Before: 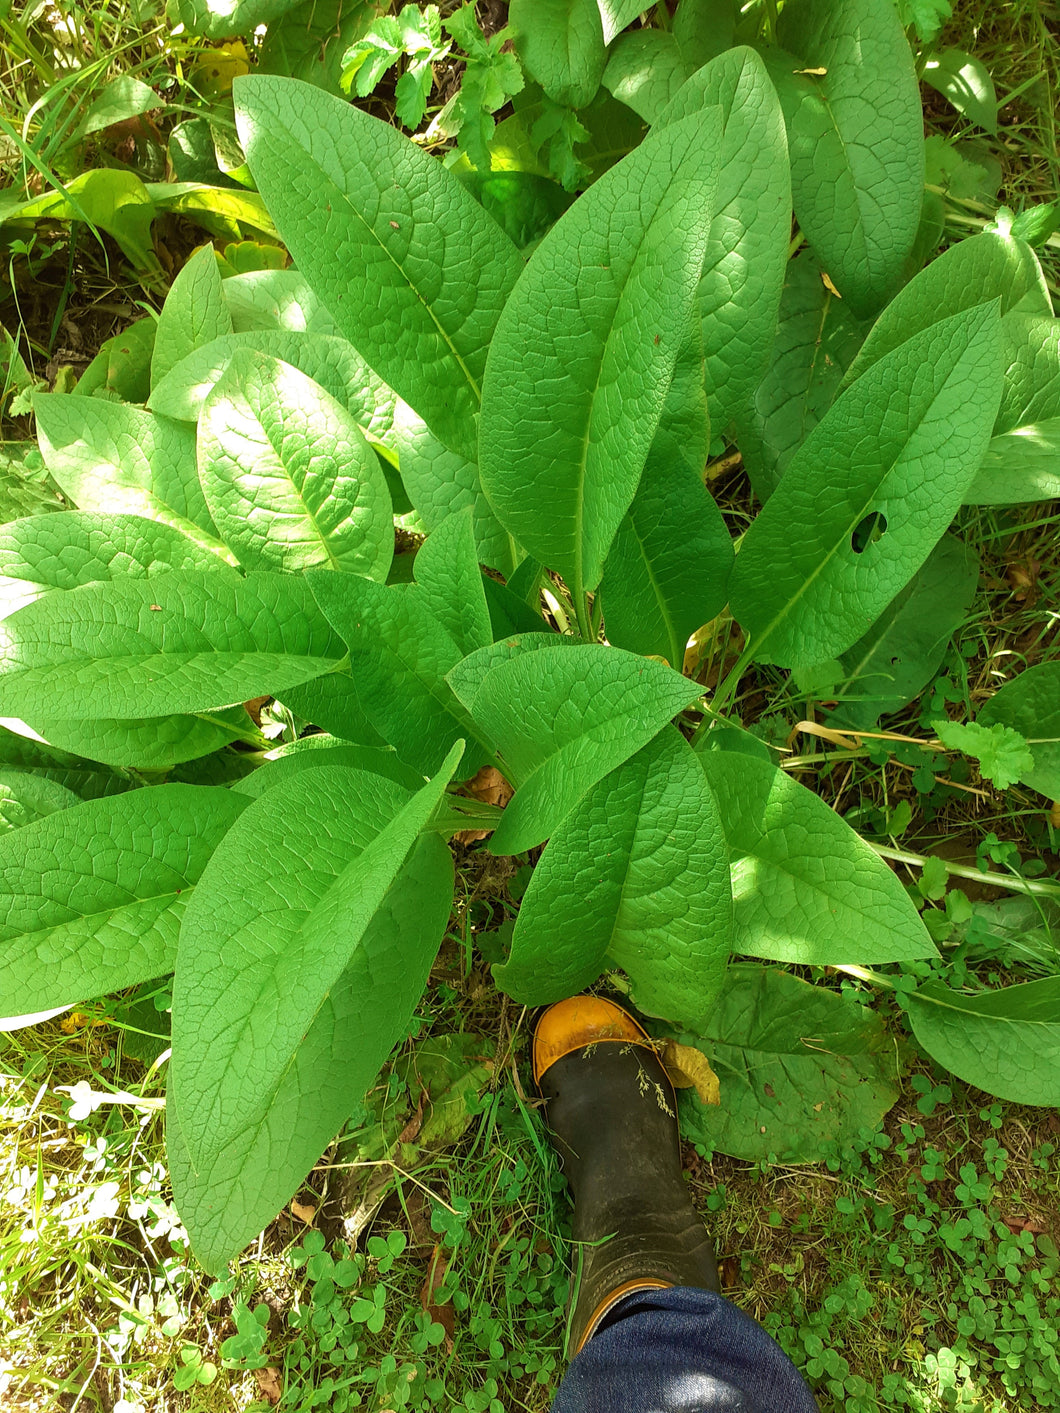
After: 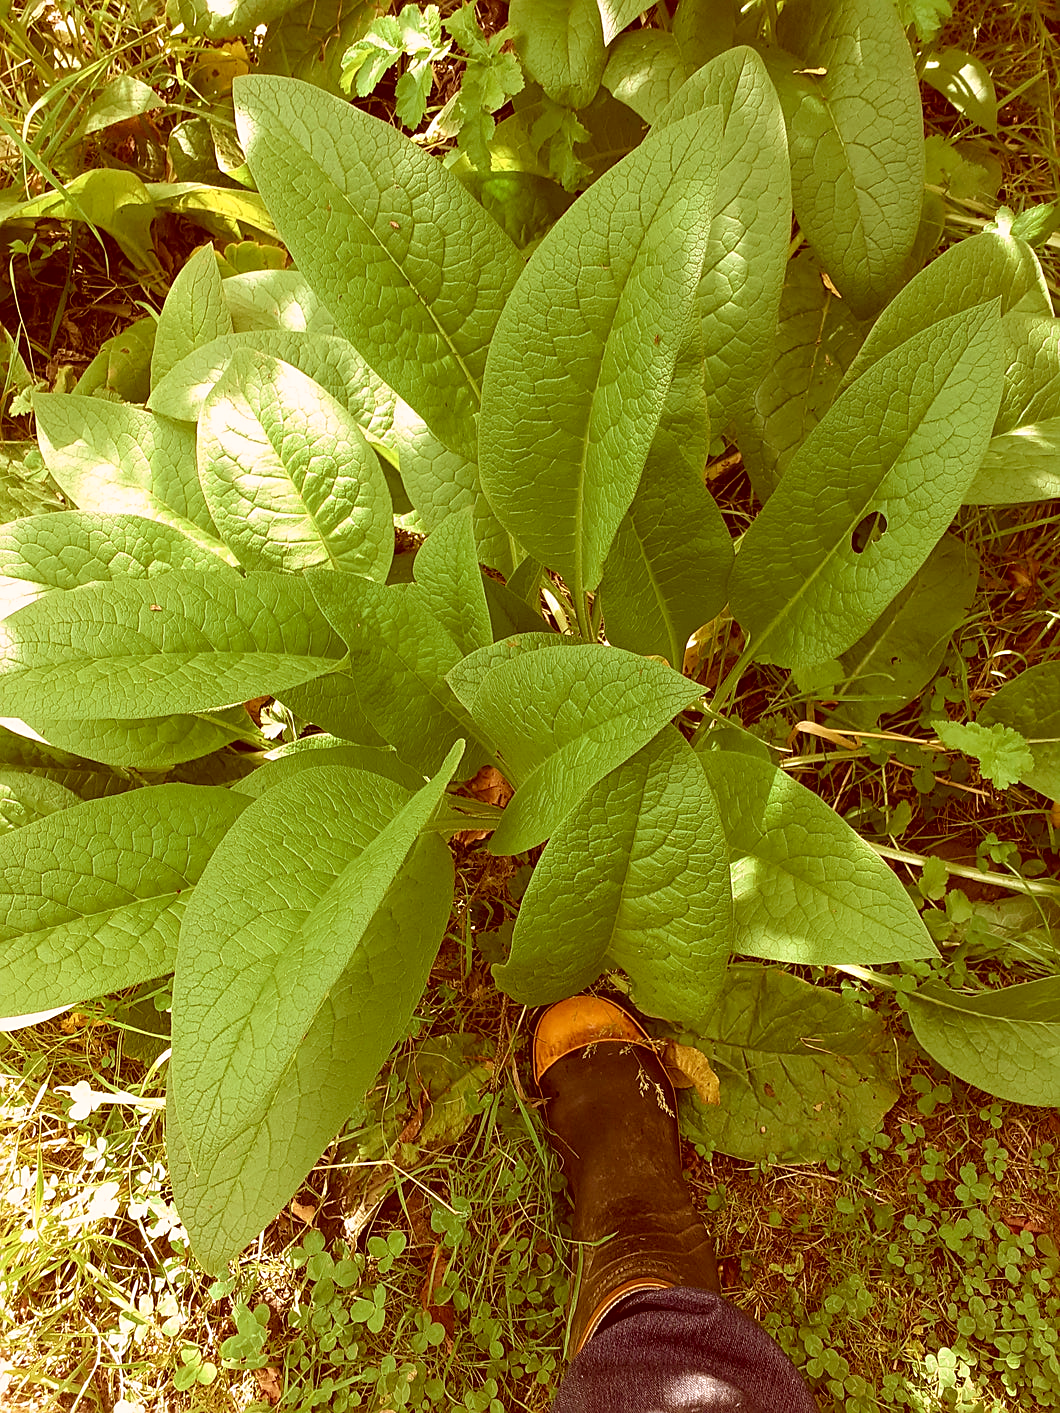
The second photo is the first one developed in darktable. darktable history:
sharpen: on, module defaults
color correction: highlights a* 9.03, highlights b* 8.71, shadows a* 40, shadows b* 40, saturation 0.8
